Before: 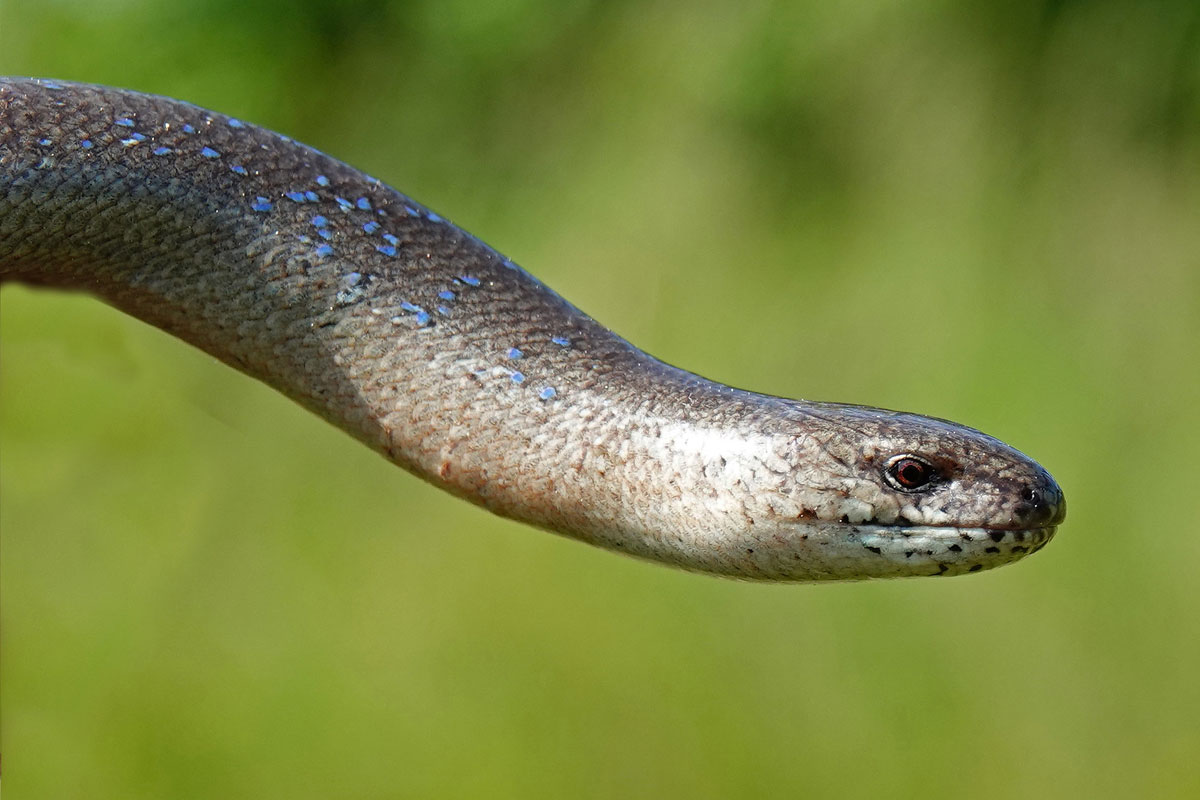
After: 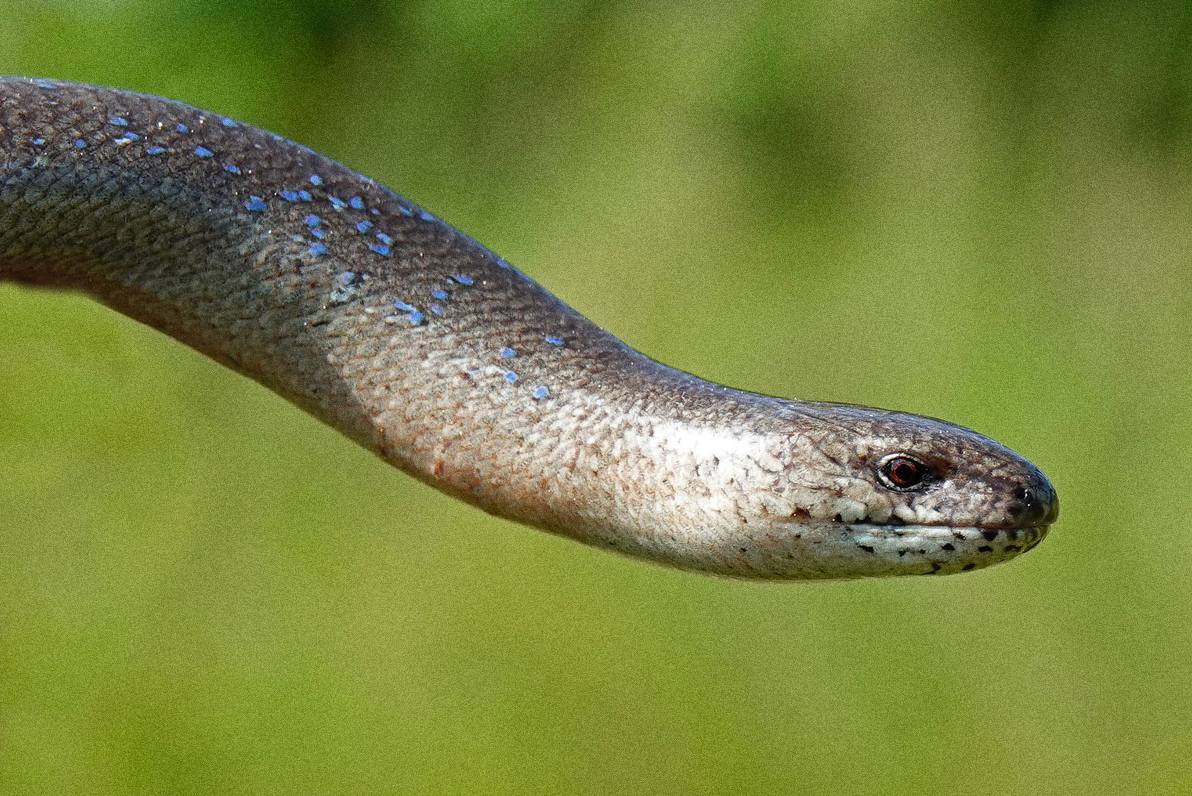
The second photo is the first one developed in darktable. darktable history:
crop and rotate: left 0.614%, top 0.179%, bottom 0.309%
grain: coarseness 0.09 ISO, strength 40%
